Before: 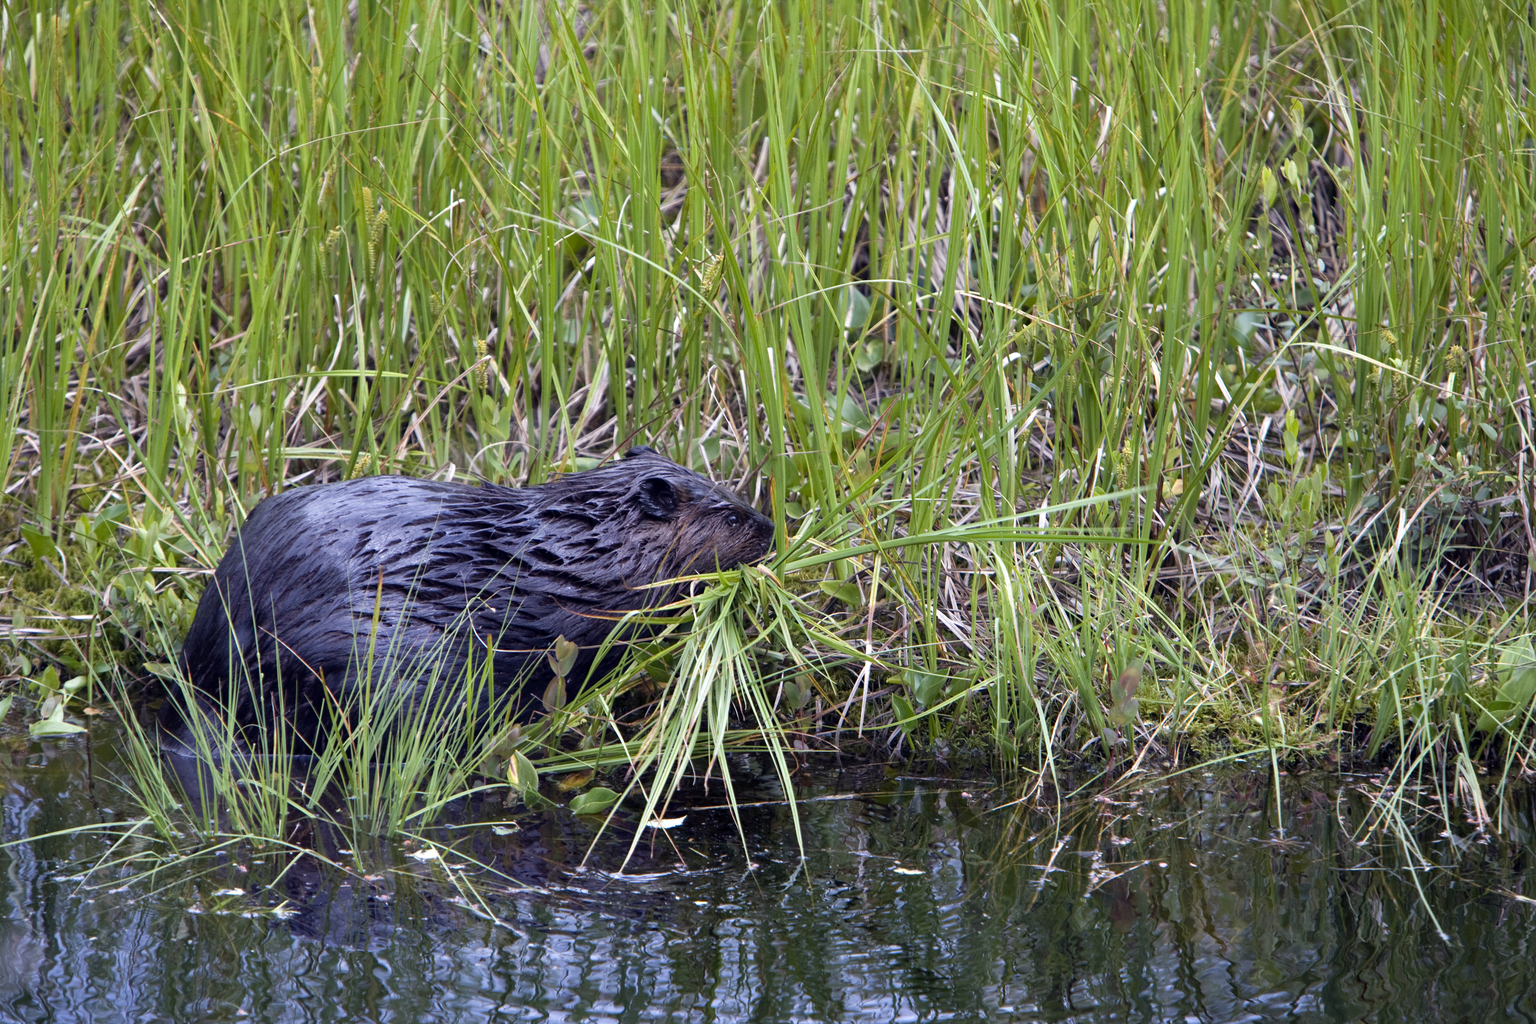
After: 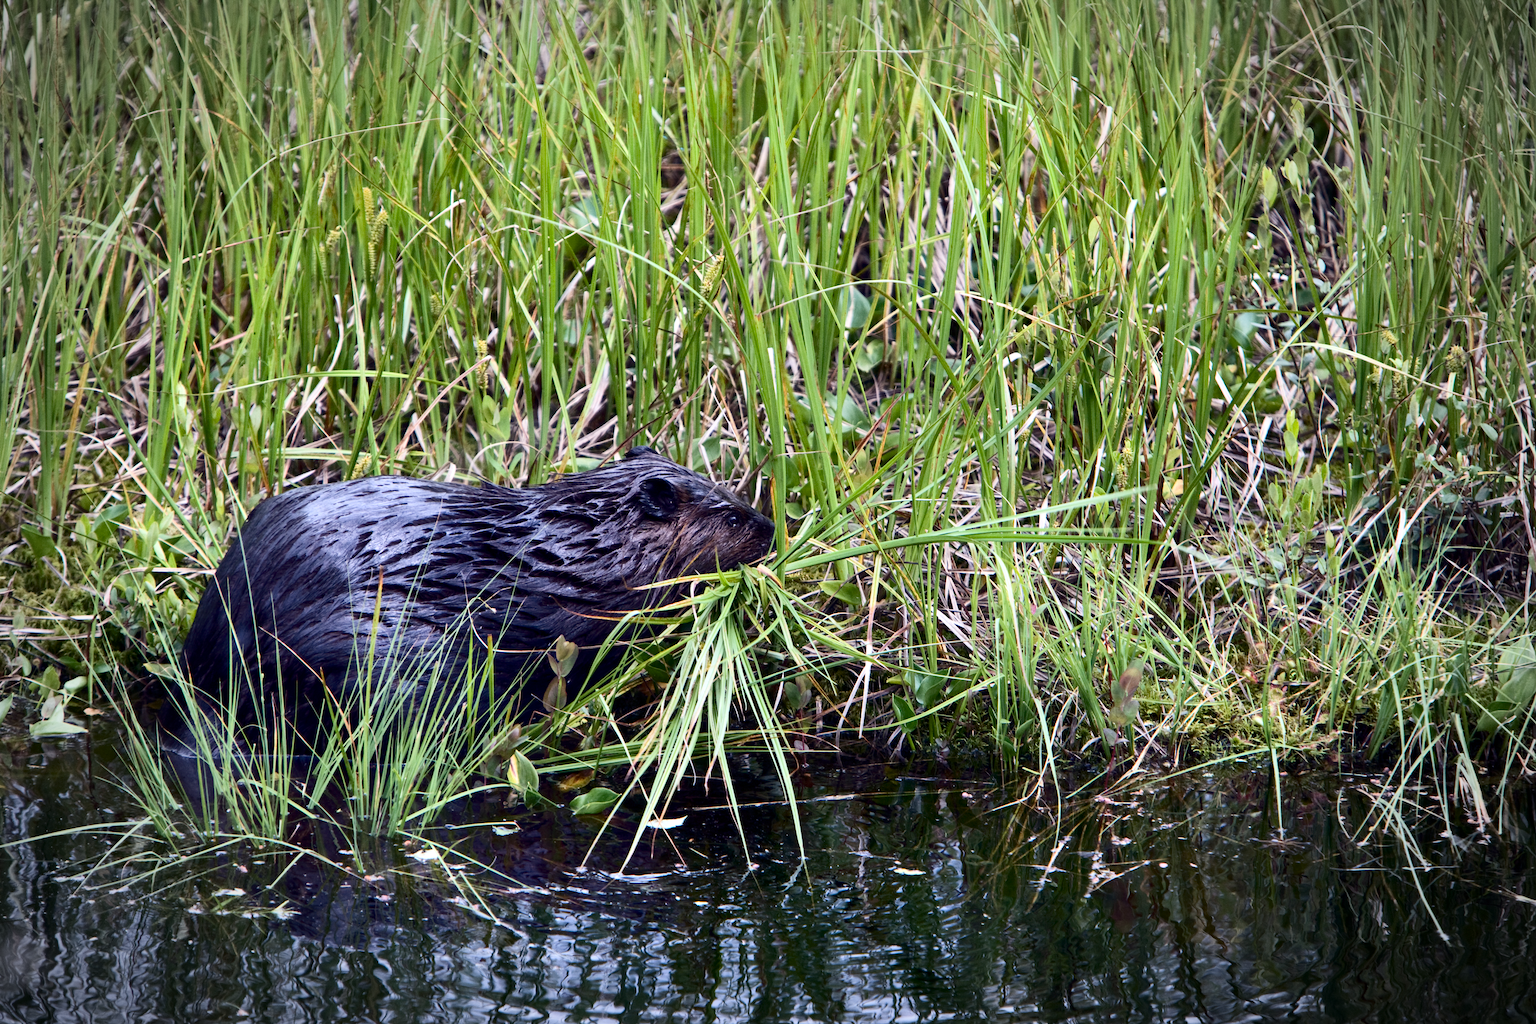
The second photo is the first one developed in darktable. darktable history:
vignetting: automatic ratio true
tone equalizer: edges refinement/feathering 500, mask exposure compensation -1.57 EV, preserve details no
contrast brightness saturation: contrast 0.295
